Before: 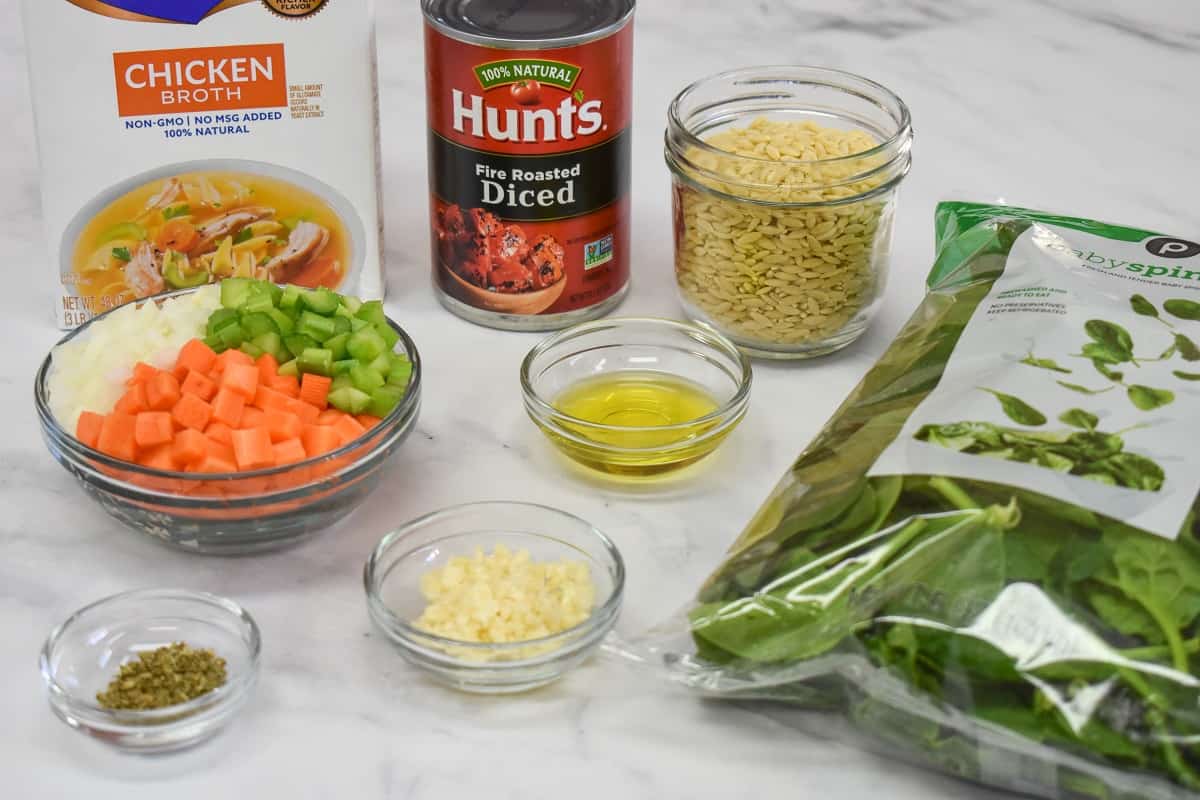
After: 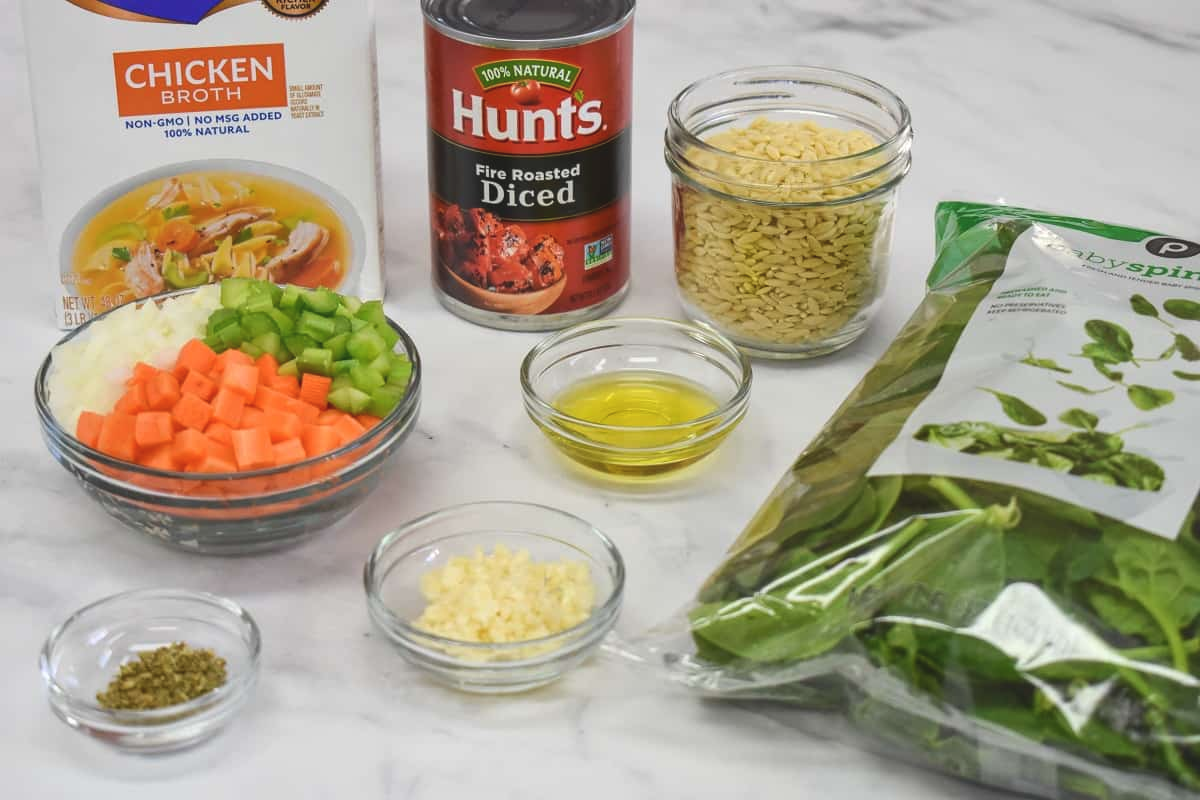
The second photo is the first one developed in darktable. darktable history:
color balance rgb: global offset › luminance 0.734%, perceptual saturation grading › global saturation 0.838%
